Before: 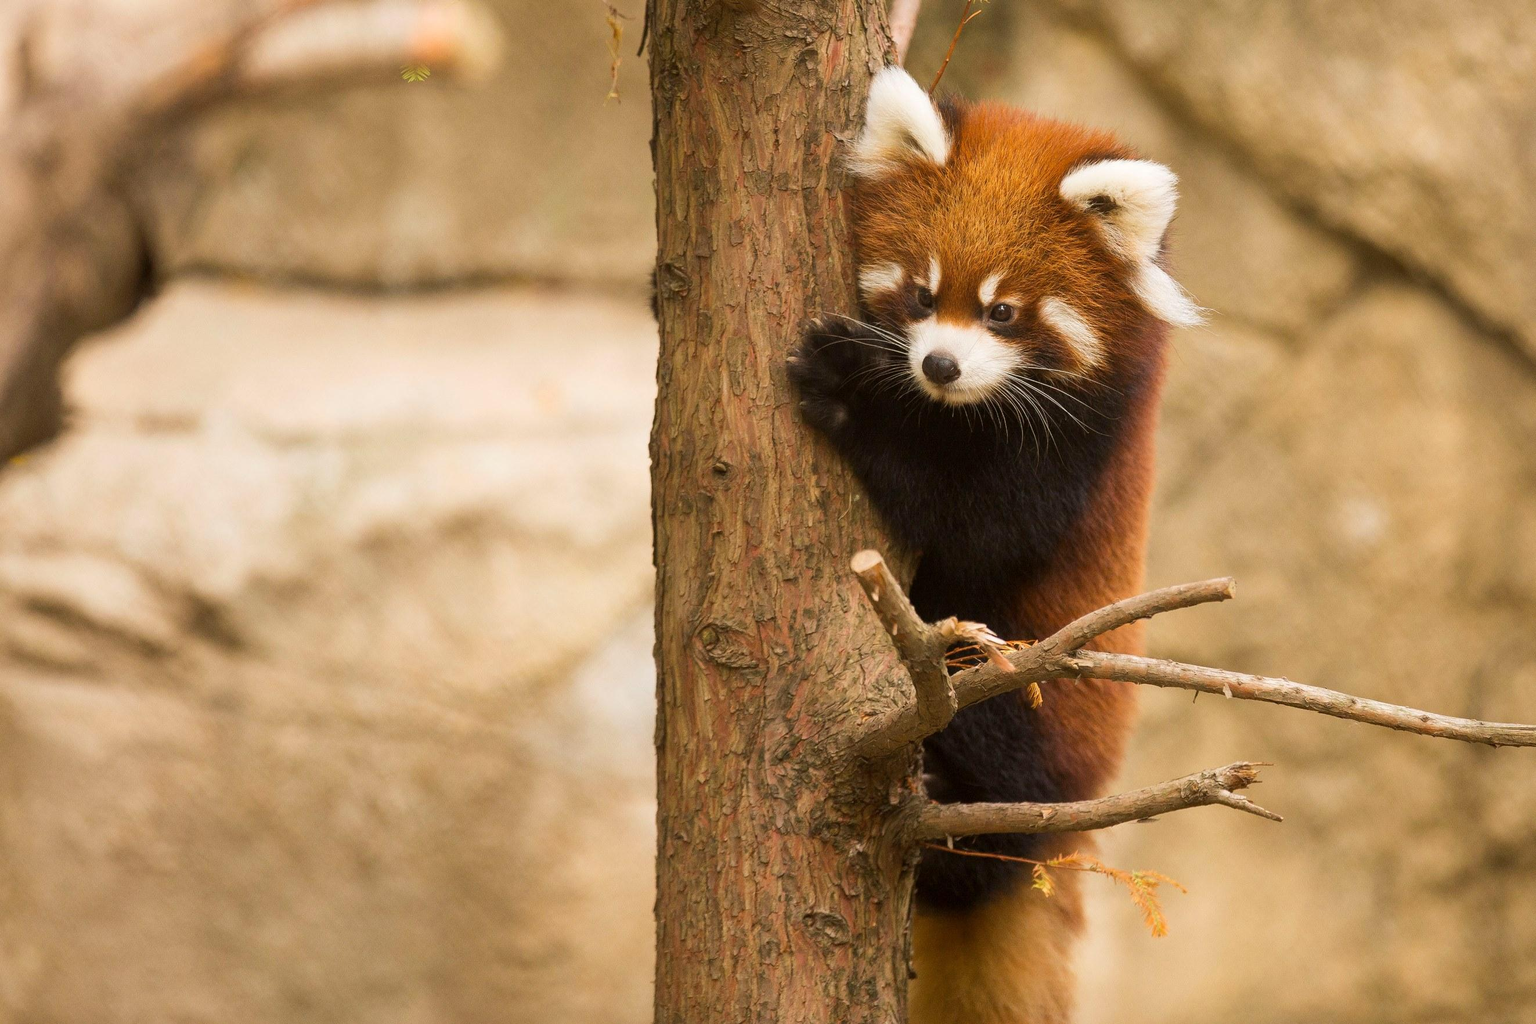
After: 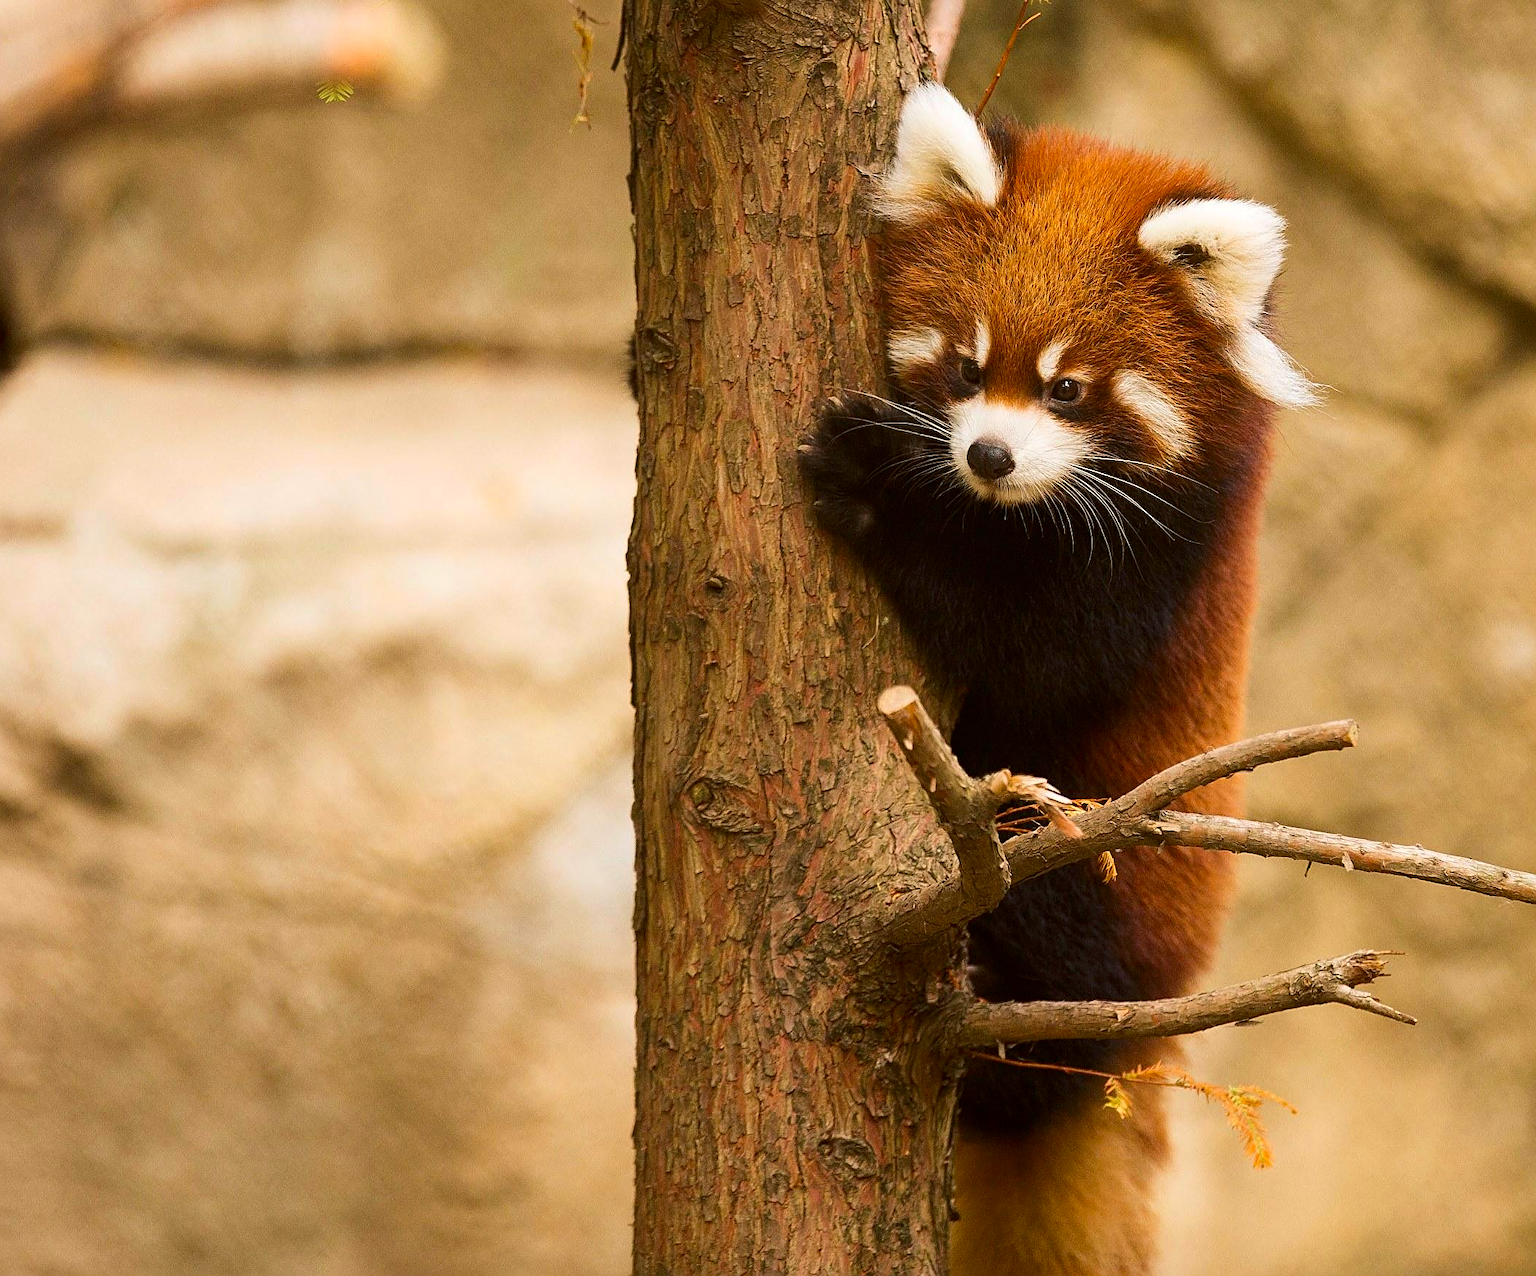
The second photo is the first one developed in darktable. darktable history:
sharpen: on, module defaults
crop and rotate: left 9.597%, right 10.195%
contrast brightness saturation: contrast 0.13, brightness -0.05, saturation 0.16
haze removal: strength 0.12, distance 0.25, compatibility mode true, adaptive false
